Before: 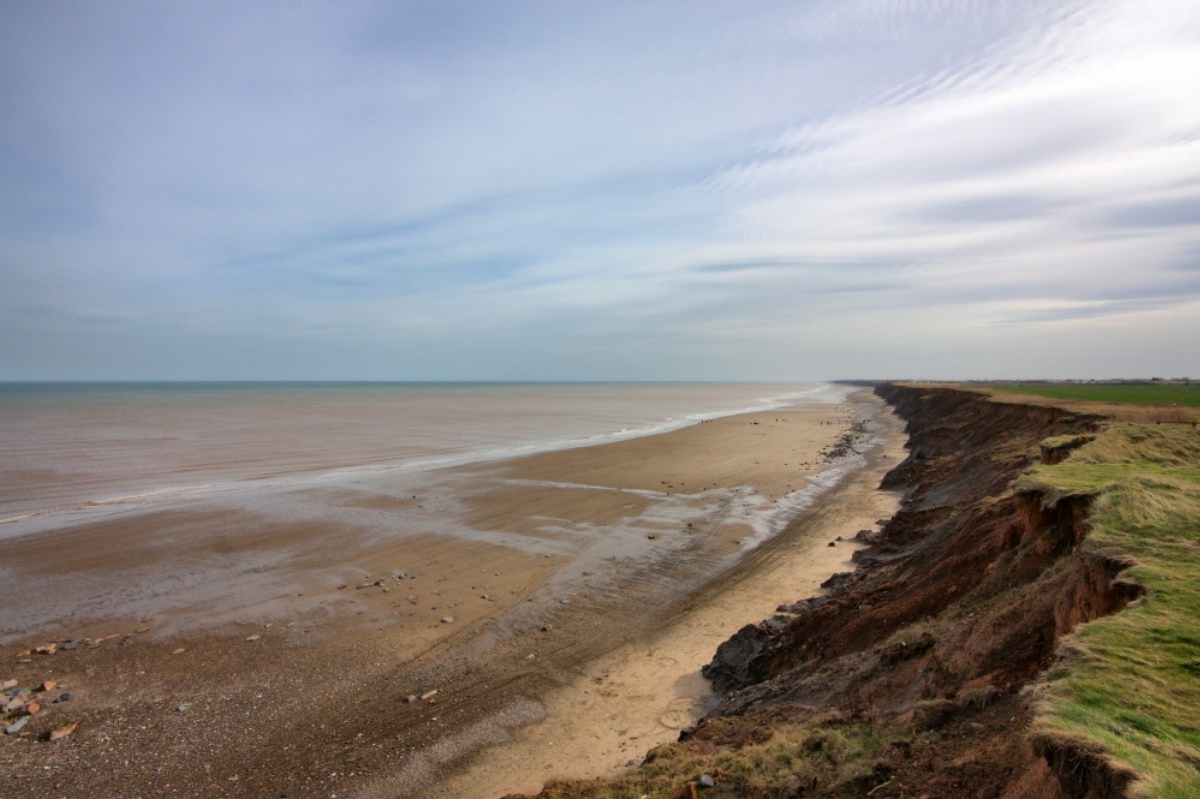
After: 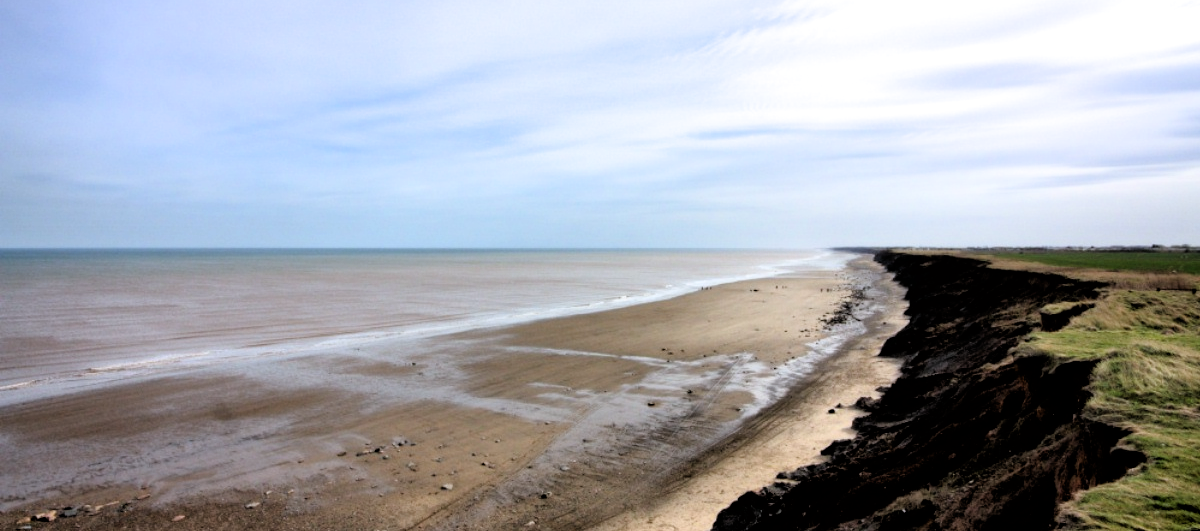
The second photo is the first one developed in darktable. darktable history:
white balance: red 0.954, blue 1.079
filmic rgb: black relative exposure -3.57 EV, white relative exposure 2.29 EV, hardness 3.41
rgb levels: levels [[0.01, 0.419, 0.839], [0, 0.5, 1], [0, 0.5, 1]]
tone equalizer: on, module defaults
crop: top 16.727%, bottom 16.727%
